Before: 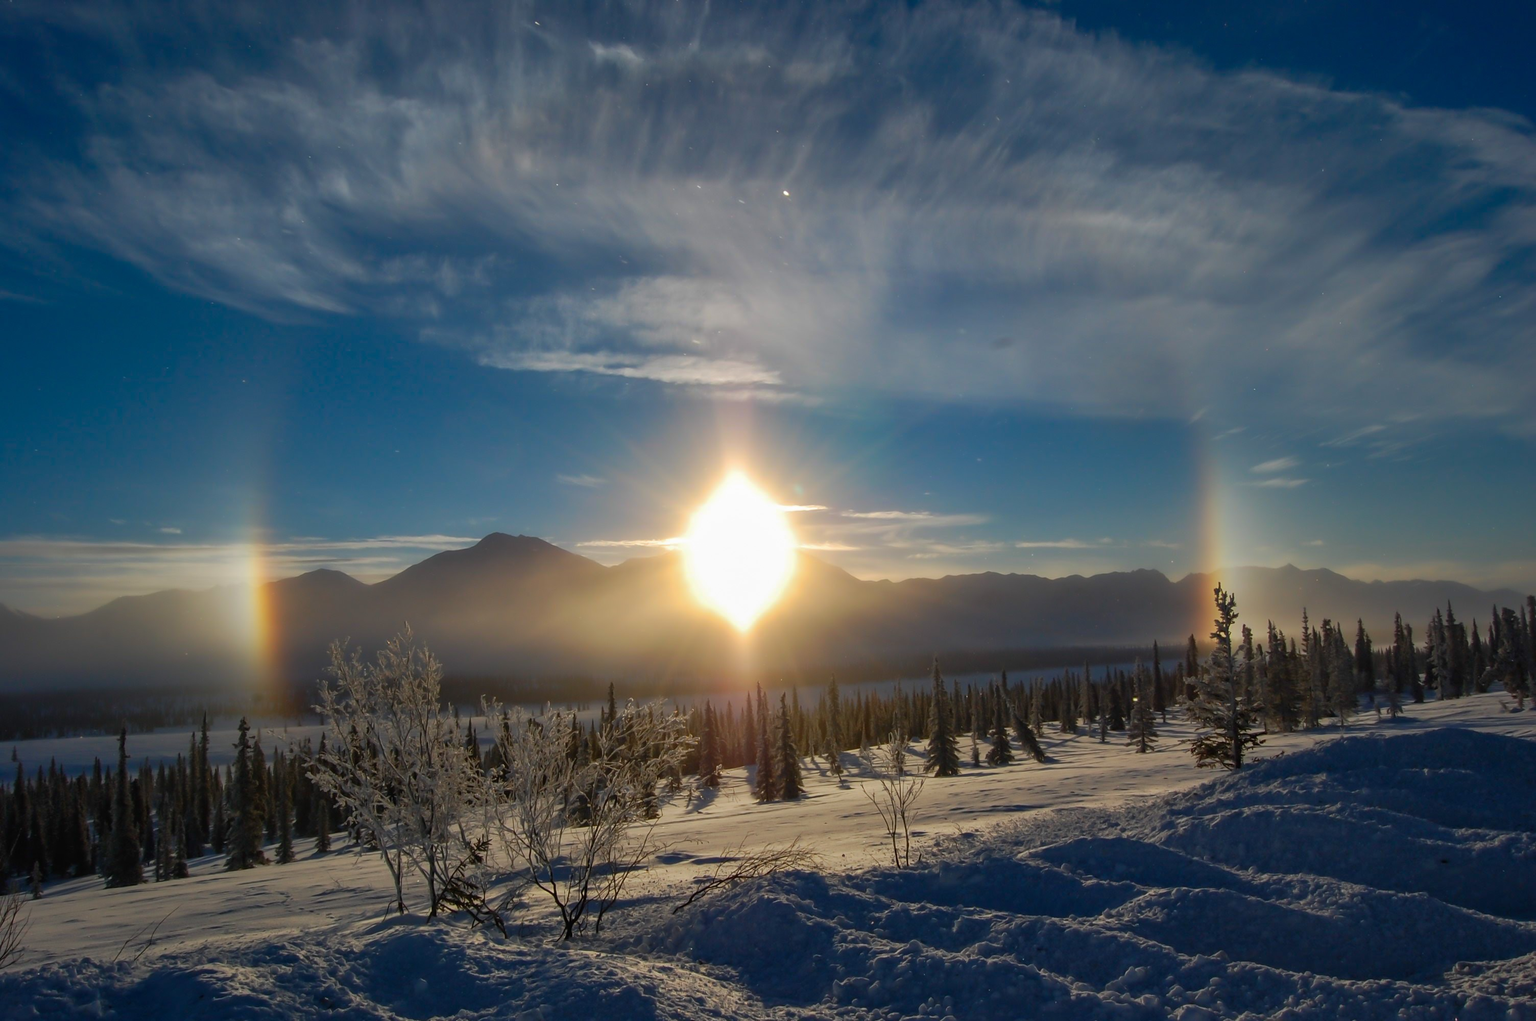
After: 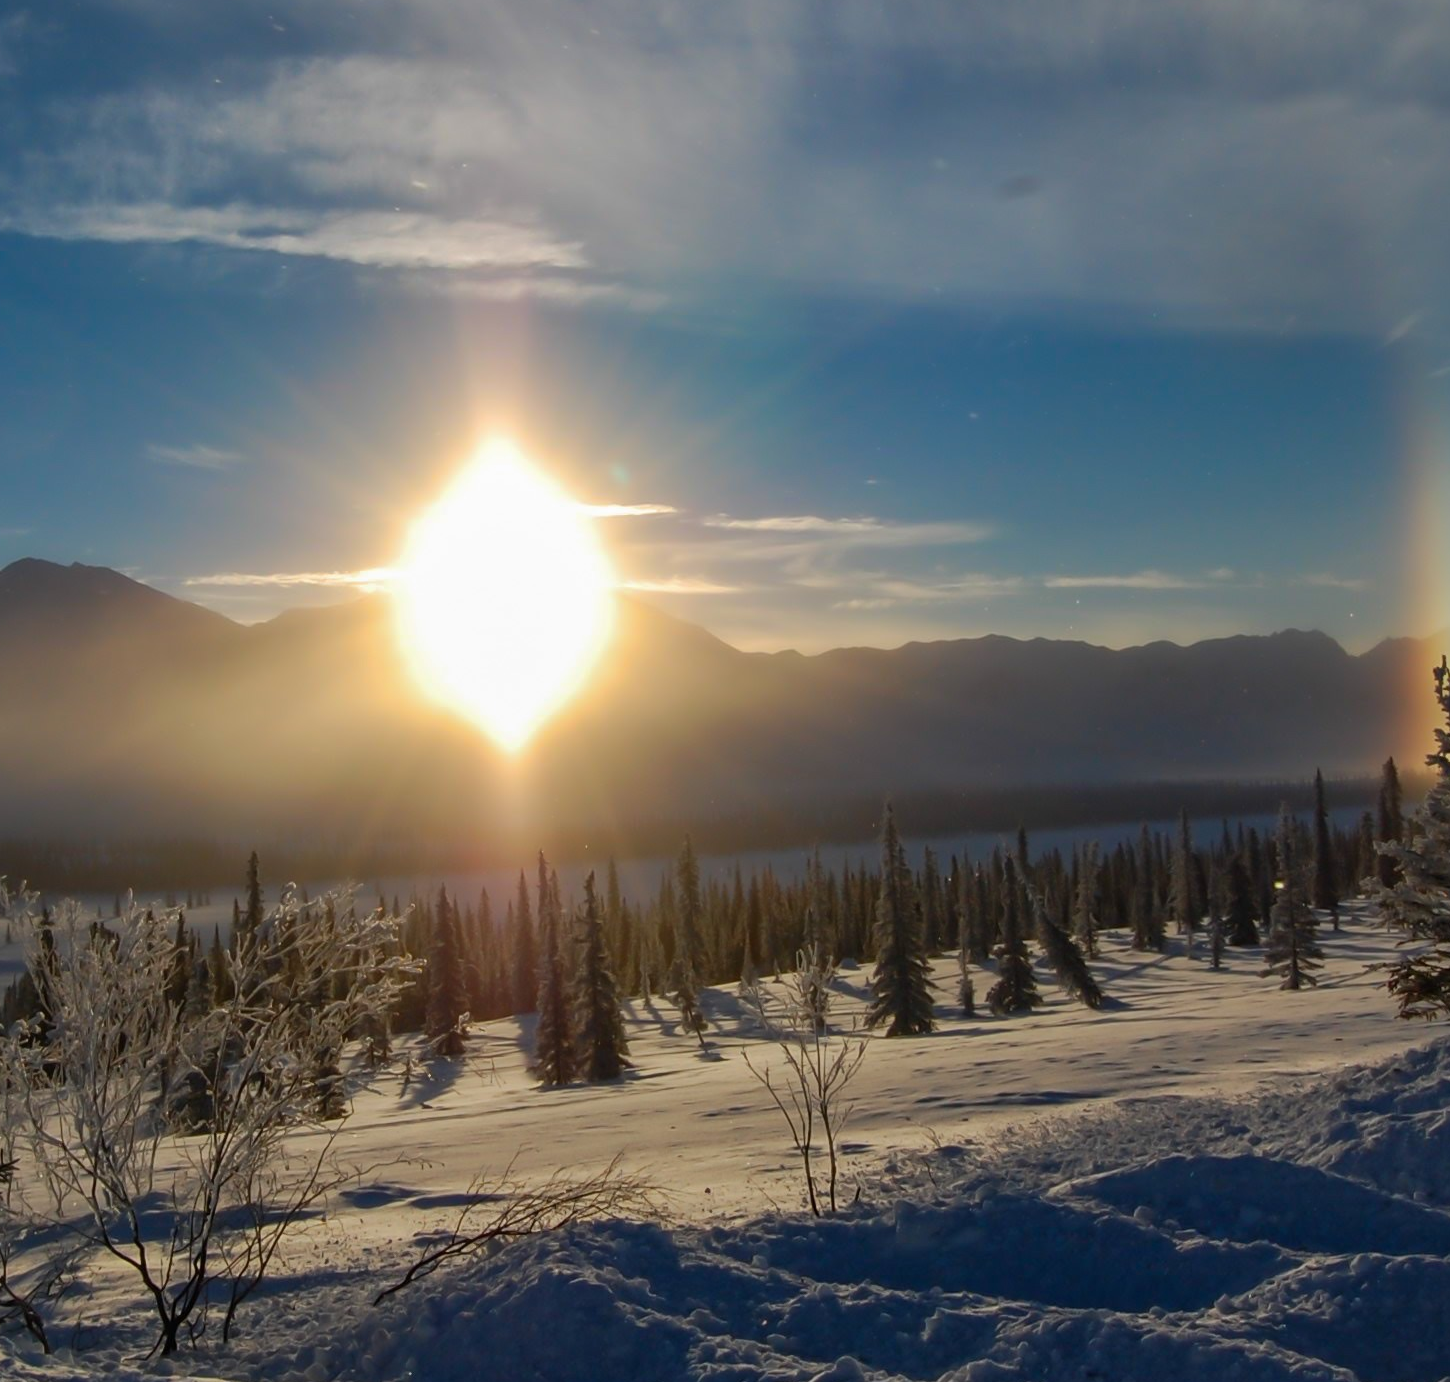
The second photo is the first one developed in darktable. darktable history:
crop: left 31.391%, top 24.271%, right 20.397%, bottom 6.625%
